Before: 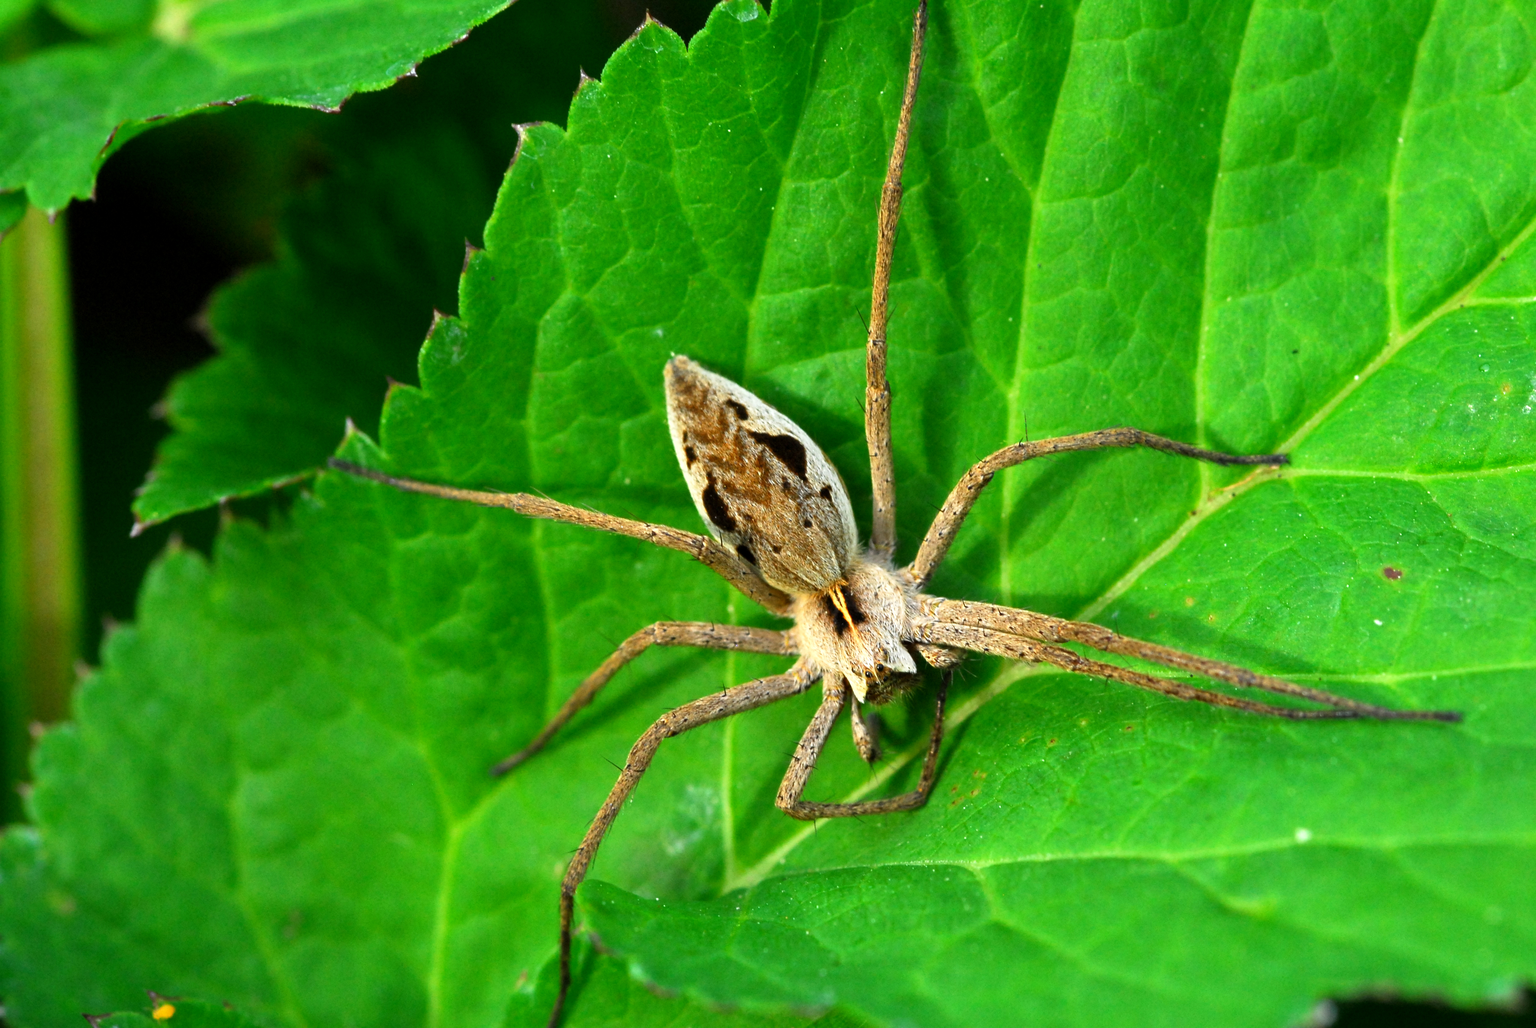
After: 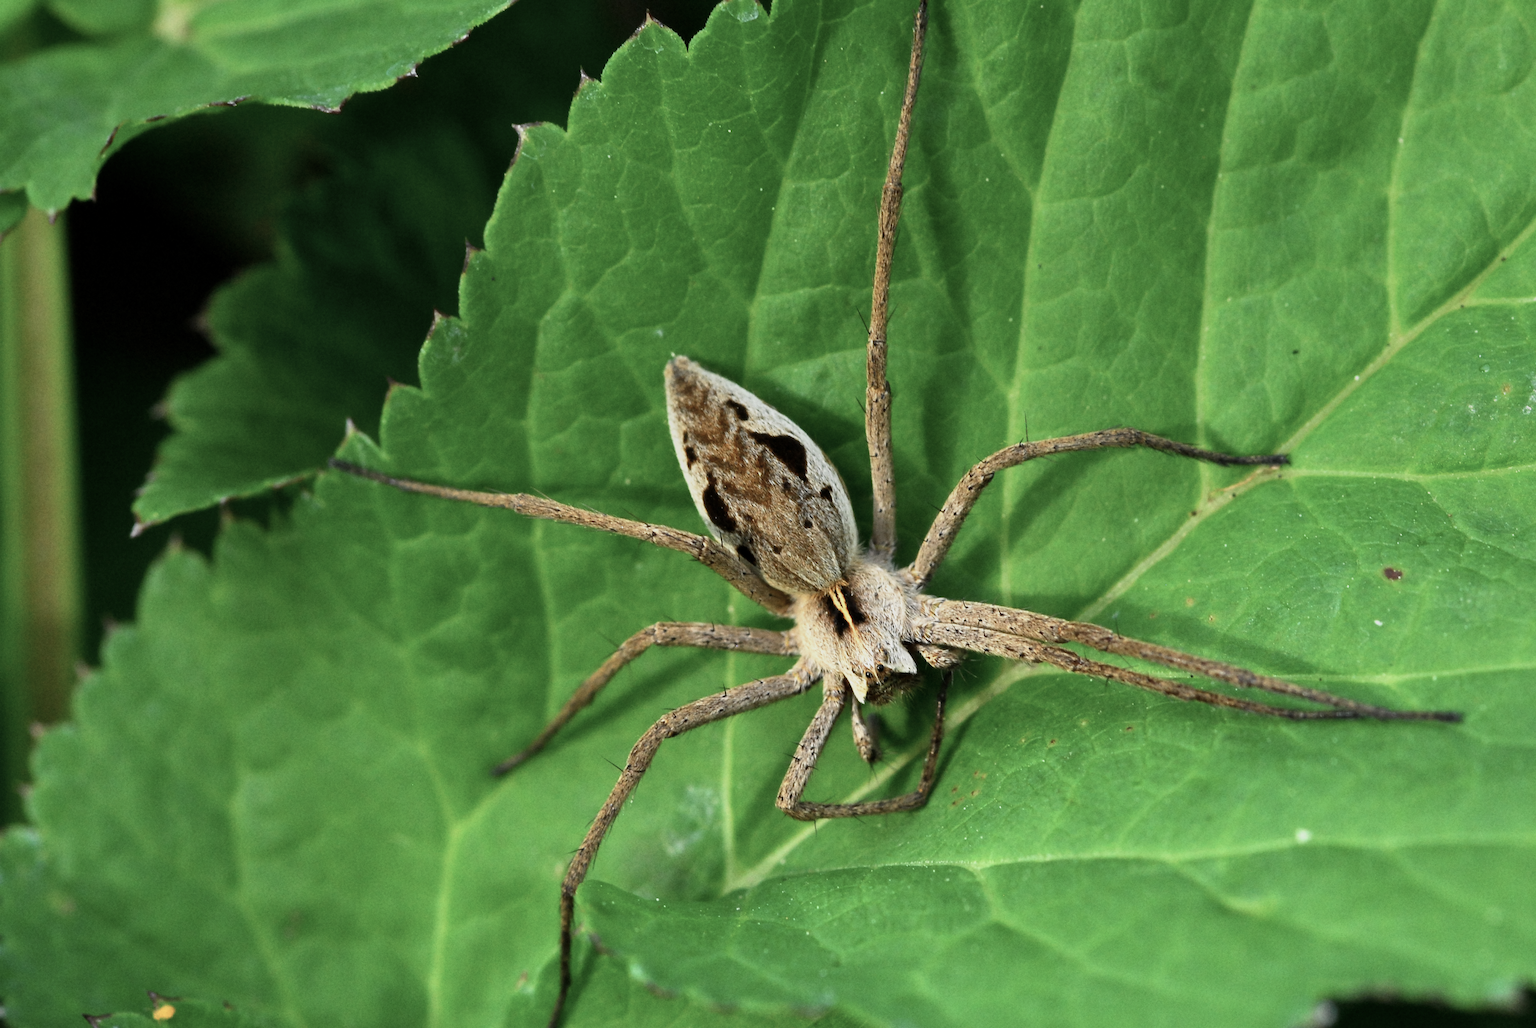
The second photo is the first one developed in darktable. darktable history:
grain: coarseness 14.57 ISO, strength 8.8%
shadows and highlights: radius 125.46, shadows 30.51, highlights -30.51, low approximation 0.01, soften with gaussian
contrast brightness saturation: contrast 0.1, saturation -0.36
graduated density: rotation 5.63°, offset 76.9
